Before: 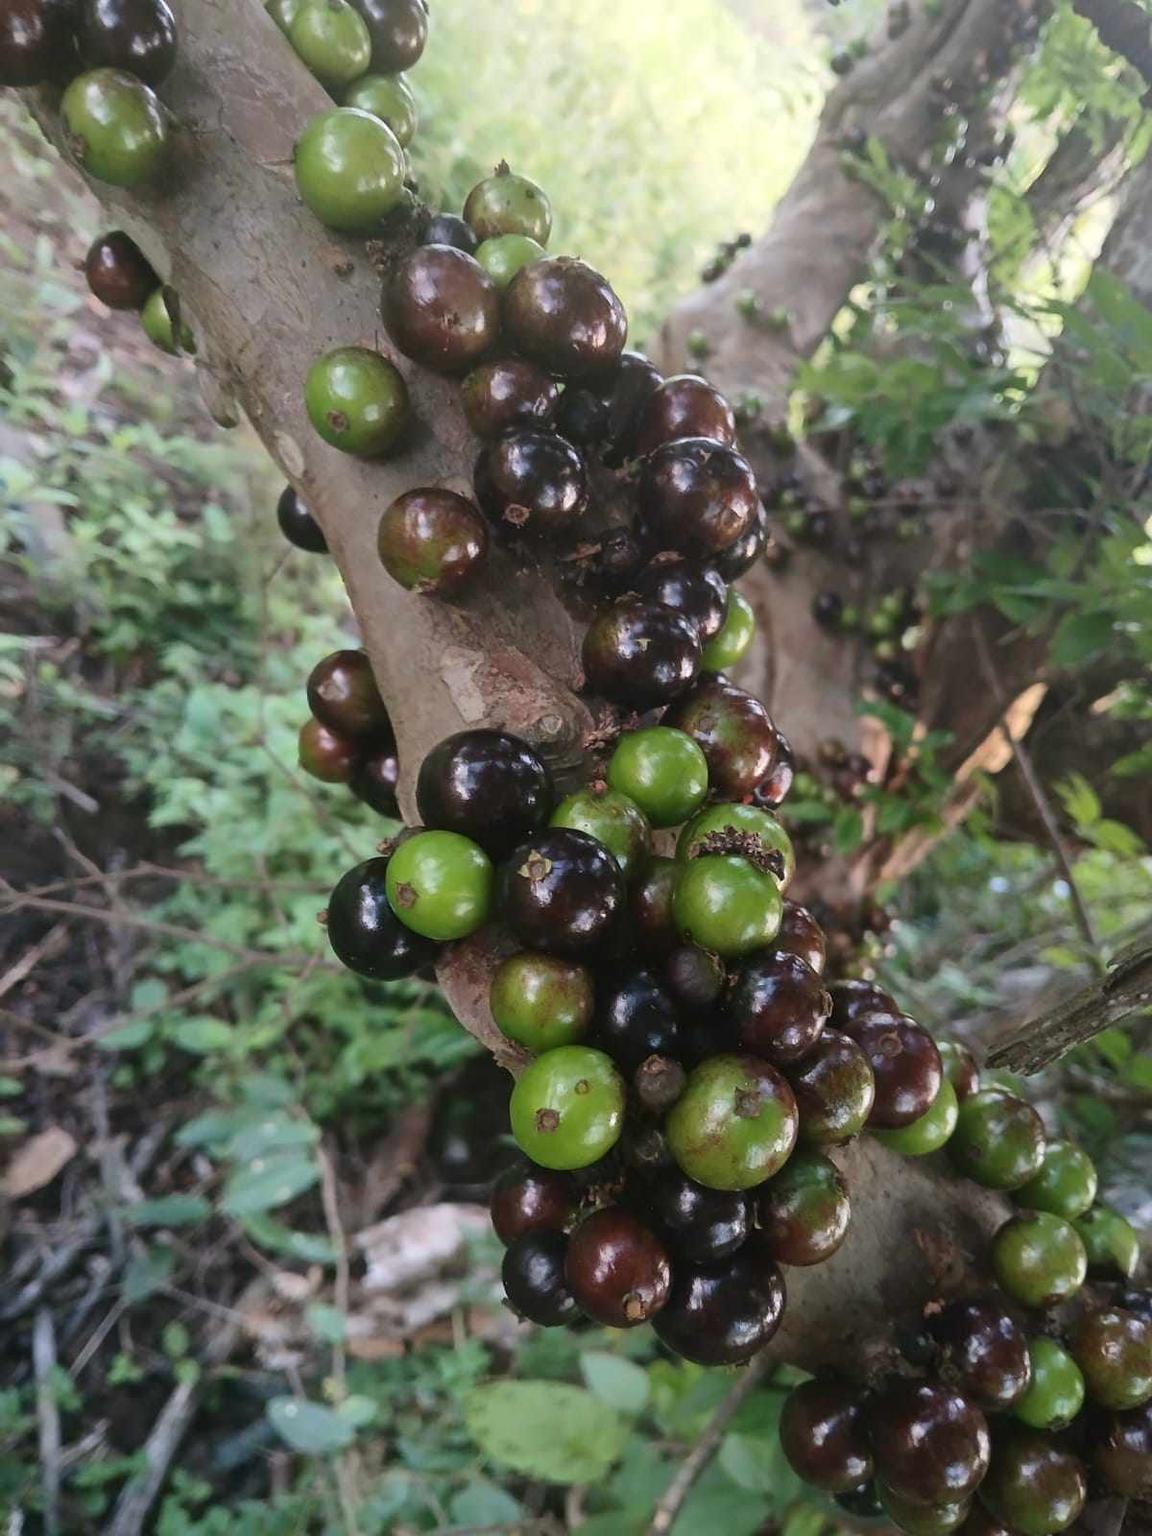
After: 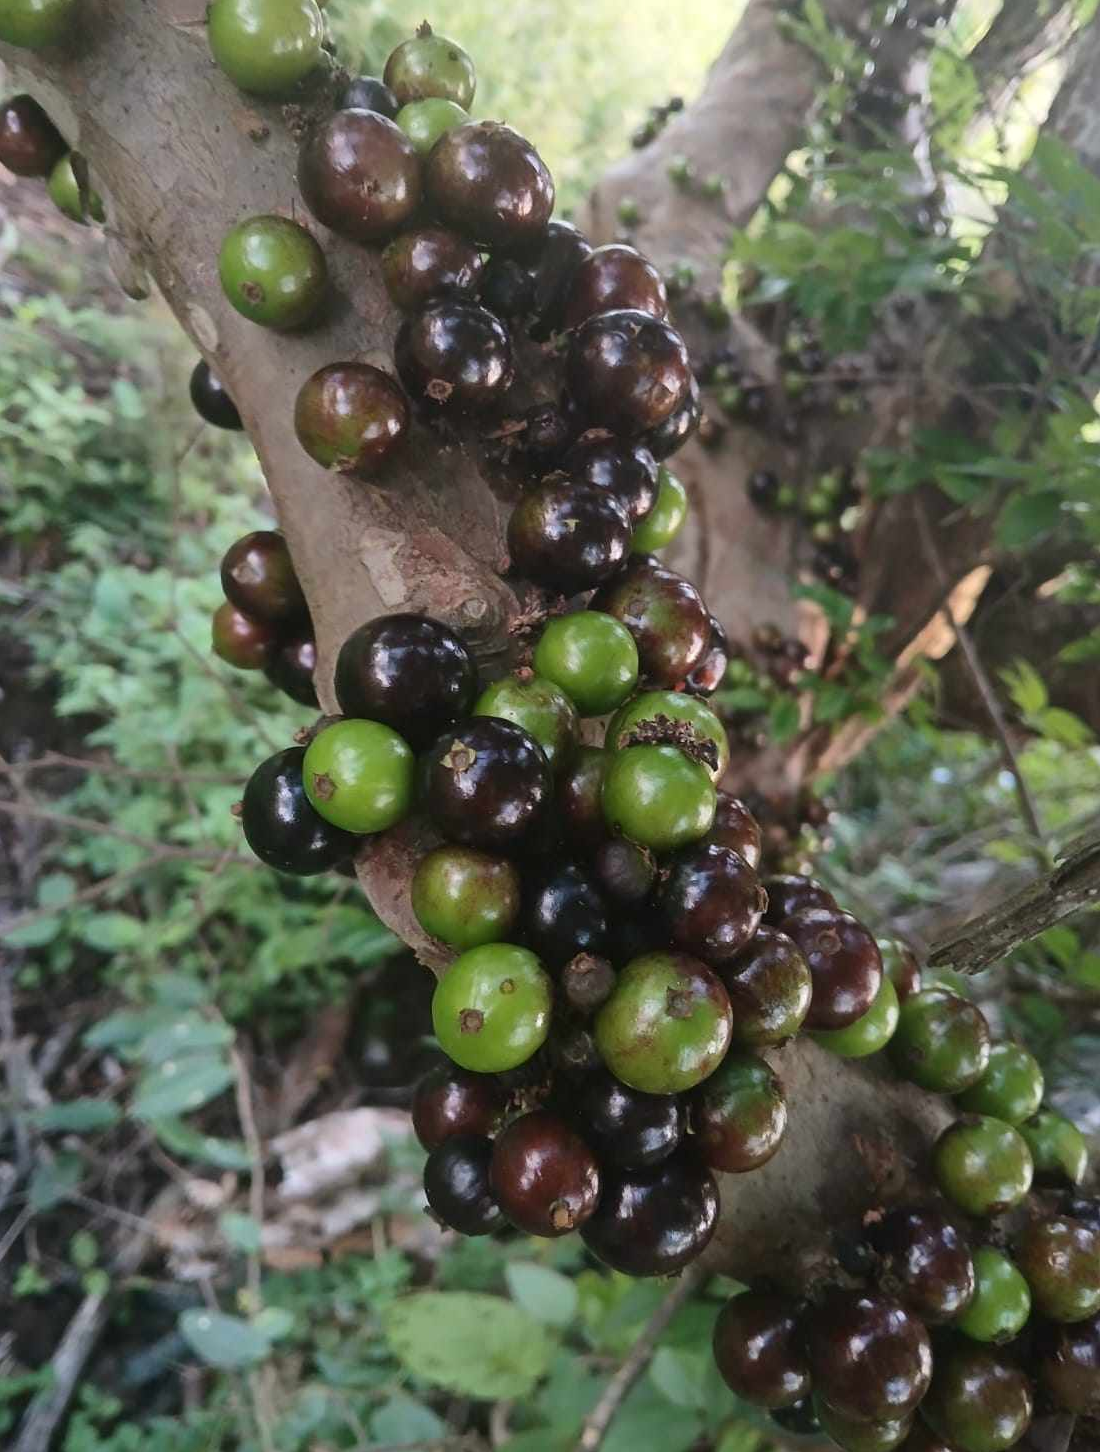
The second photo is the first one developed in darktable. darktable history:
crop and rotate: left 8.262%, top 9.226%
tone equalizer: on, module defaults
